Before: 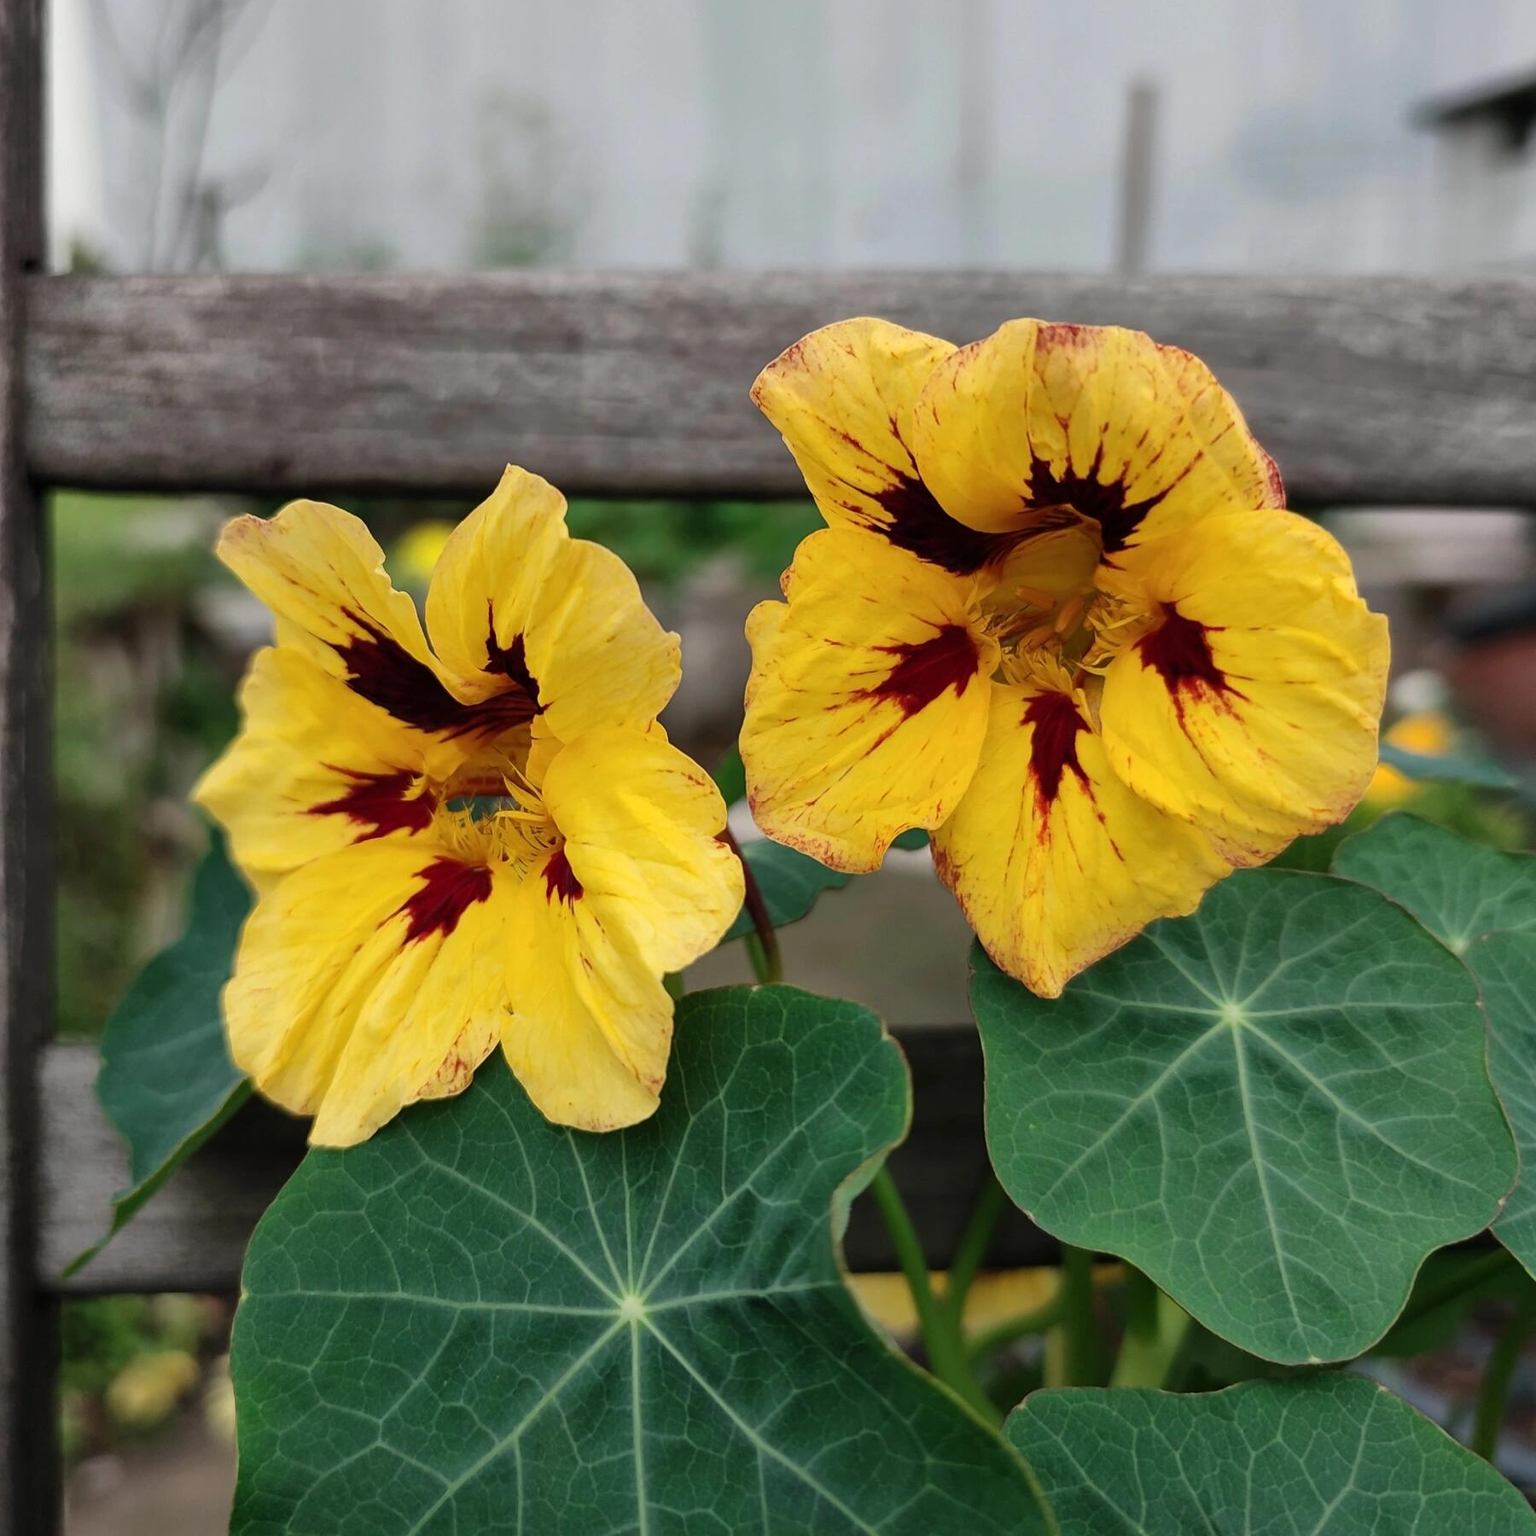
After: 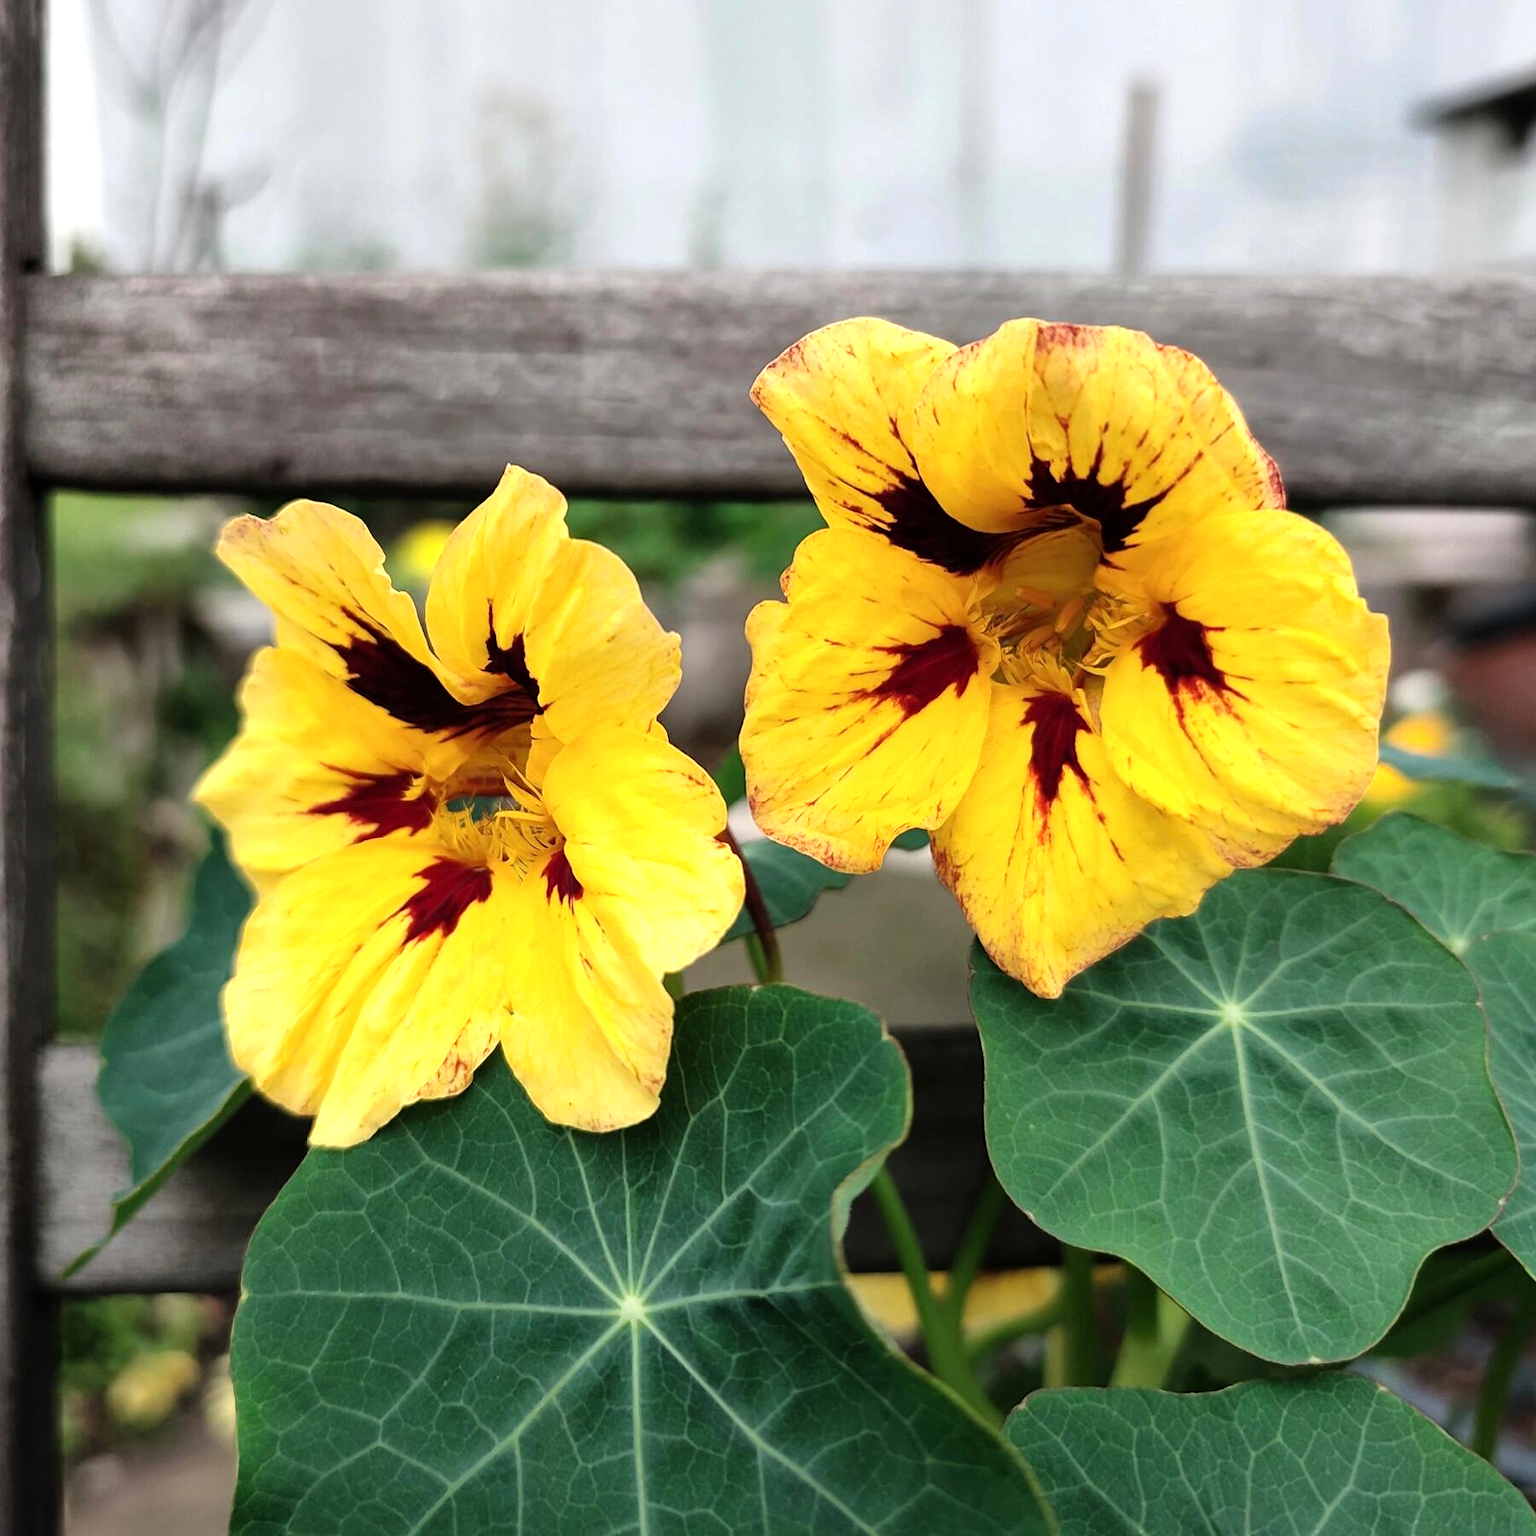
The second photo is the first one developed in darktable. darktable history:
tone equalizer: -8 EV -0.785 EV, -7 EV -0.693 EV, -6 EV -0.578 EV, -5 EV -0.382 EV, -3 EV 0.39 EV, -2 EV 0.6 EV, -1 EV 0.7 EV, +0 EV 0.732 EV
